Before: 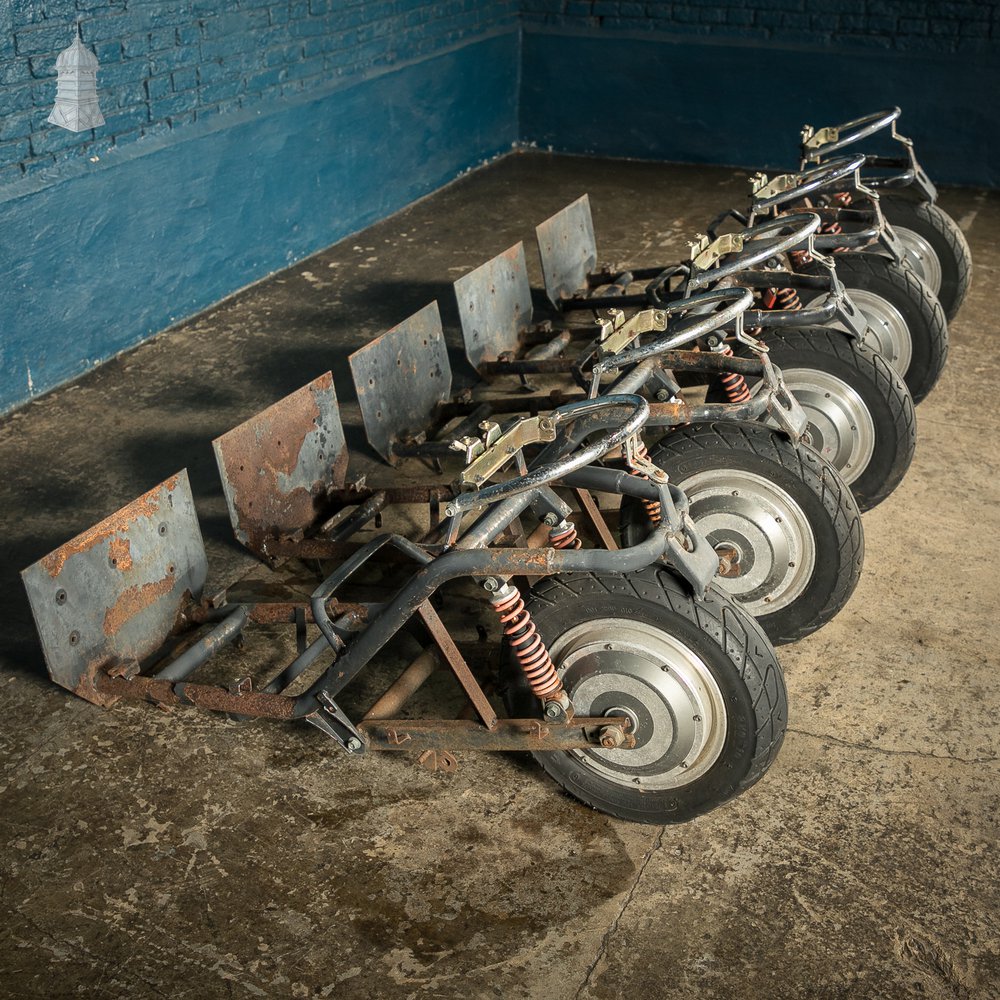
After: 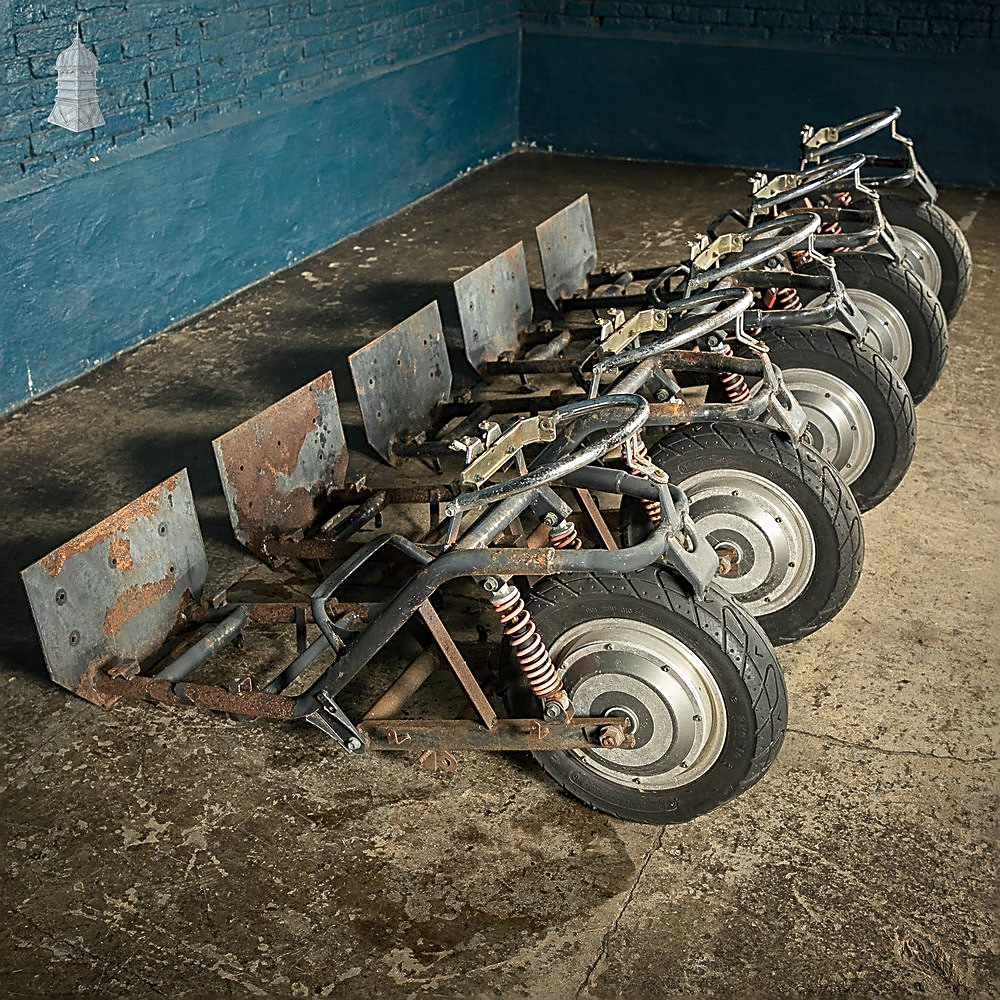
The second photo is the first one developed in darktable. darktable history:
sharpen: amount 0.913
